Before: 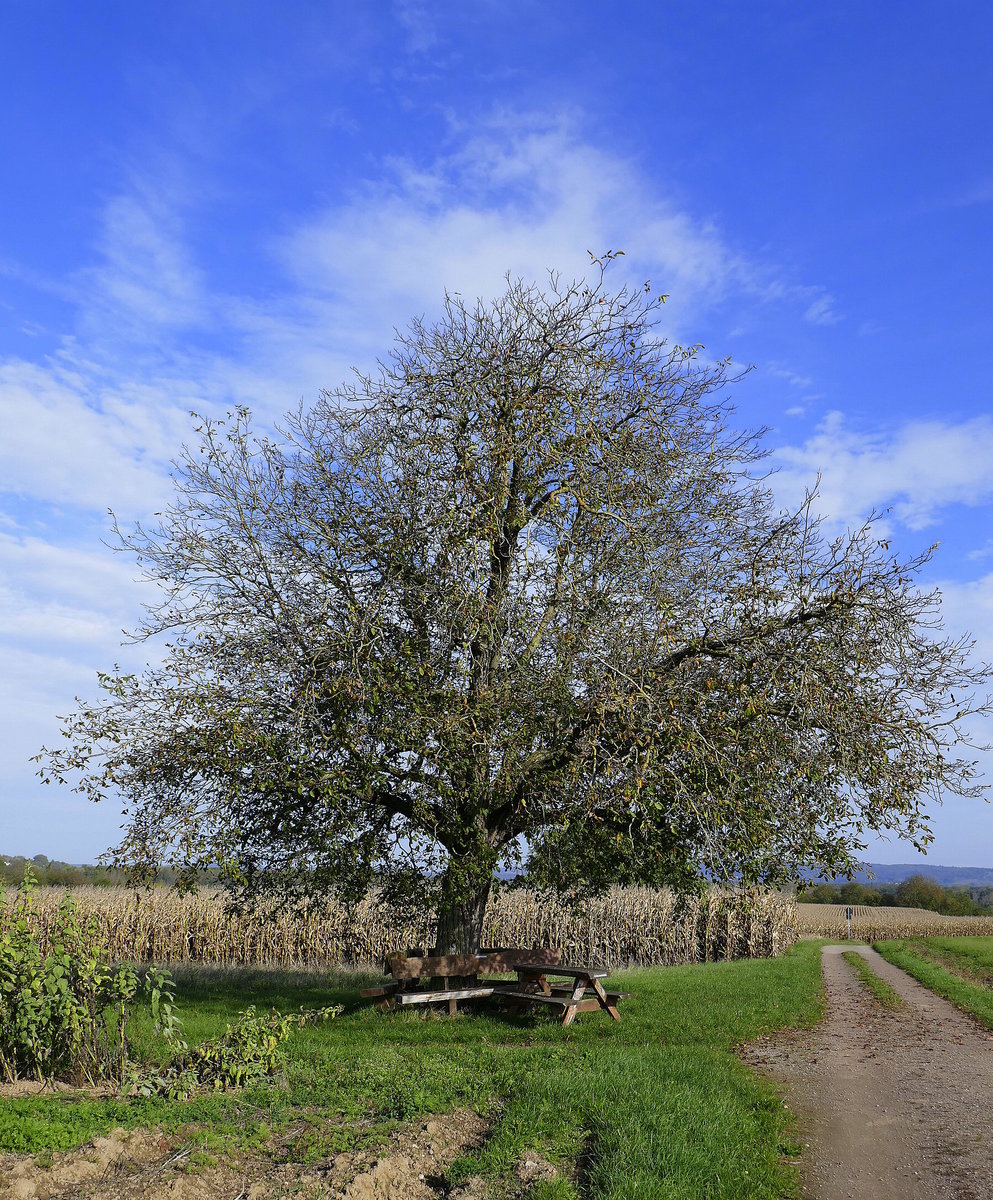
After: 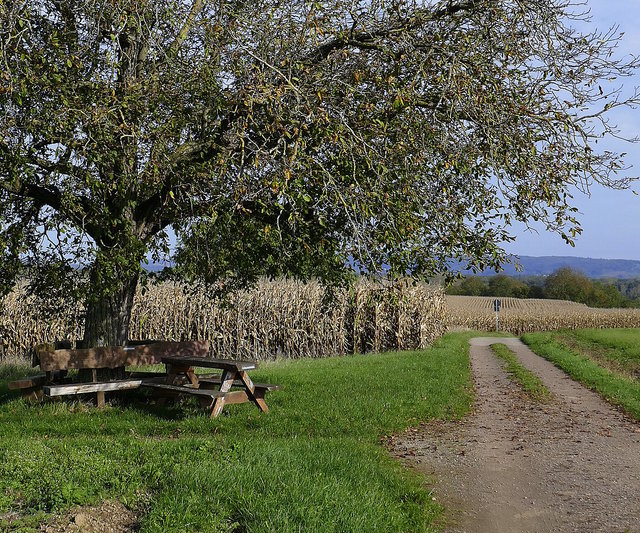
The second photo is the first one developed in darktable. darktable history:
crop and rotate: left 35.506%, top 50.707%, bottom 4.81%
